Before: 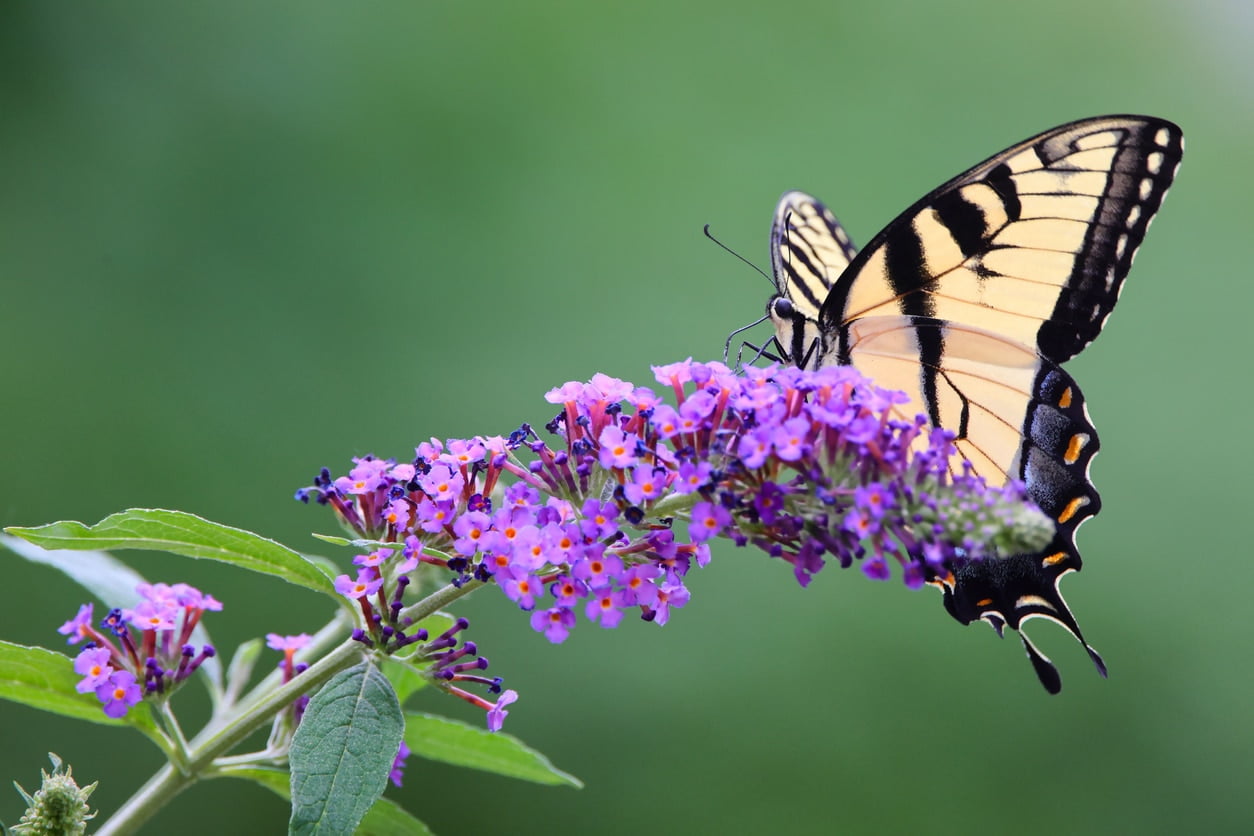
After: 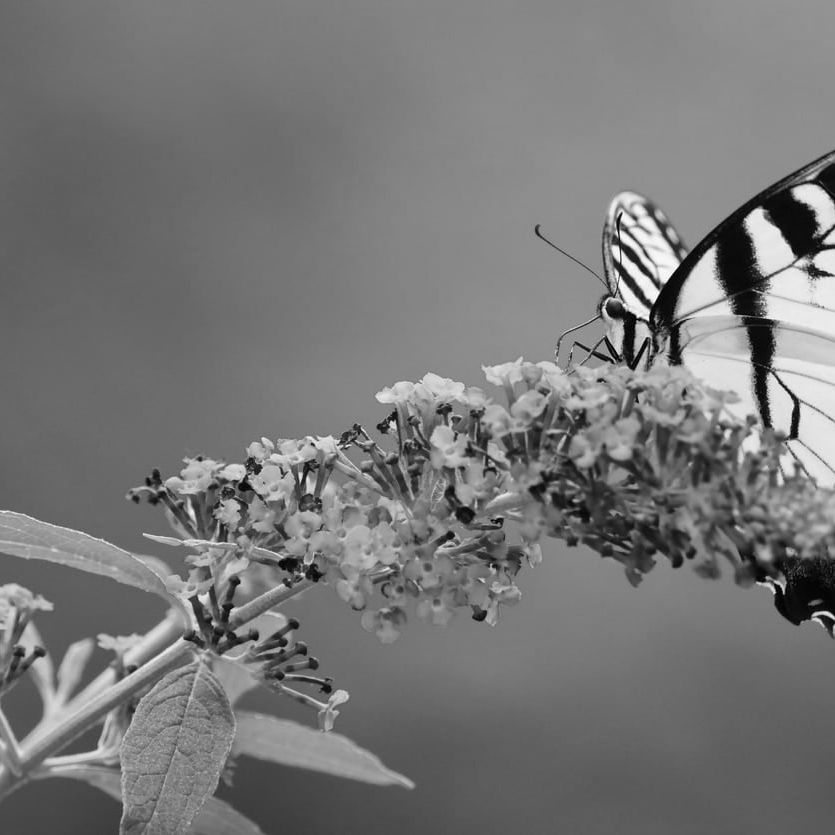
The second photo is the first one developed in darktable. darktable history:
crop and rotate: left 13.537%, right 19.796%
monochrome: on, module defaults
